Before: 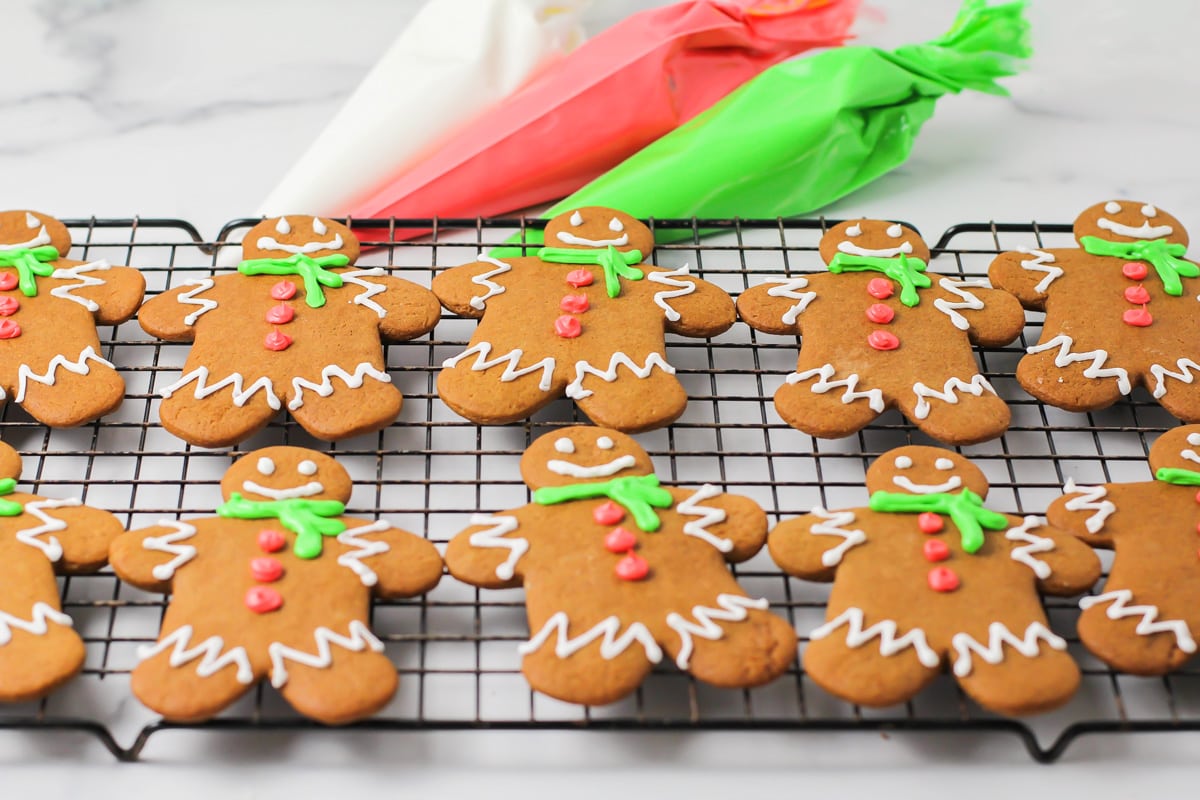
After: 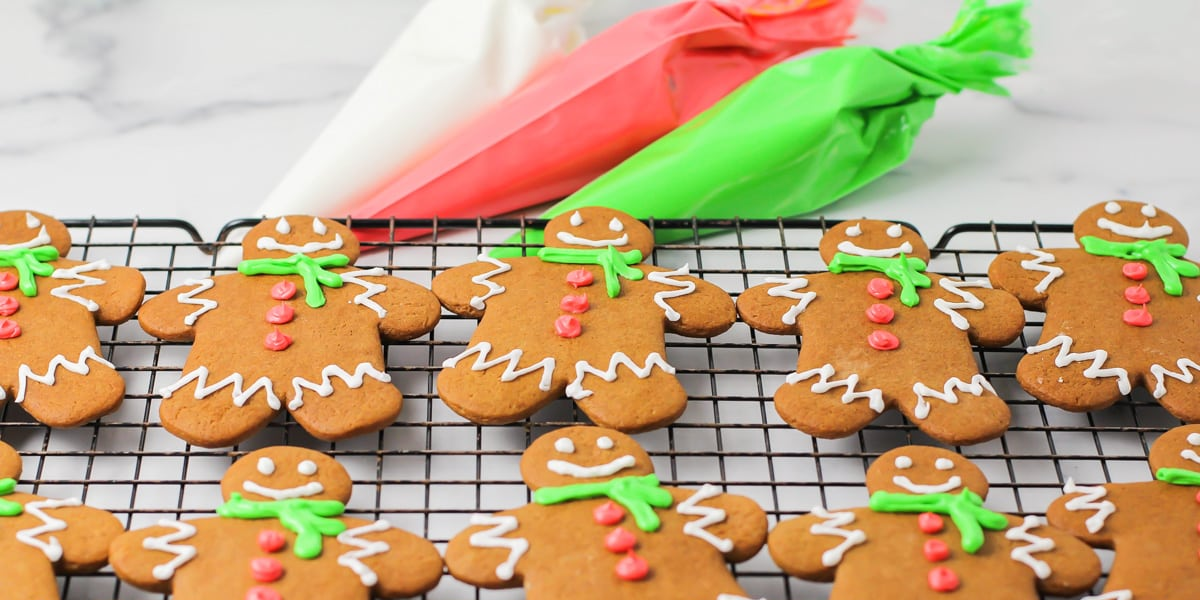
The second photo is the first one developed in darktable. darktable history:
crop: bottom 24.988%
rotate and perspective: crop left 0, crop top 0
